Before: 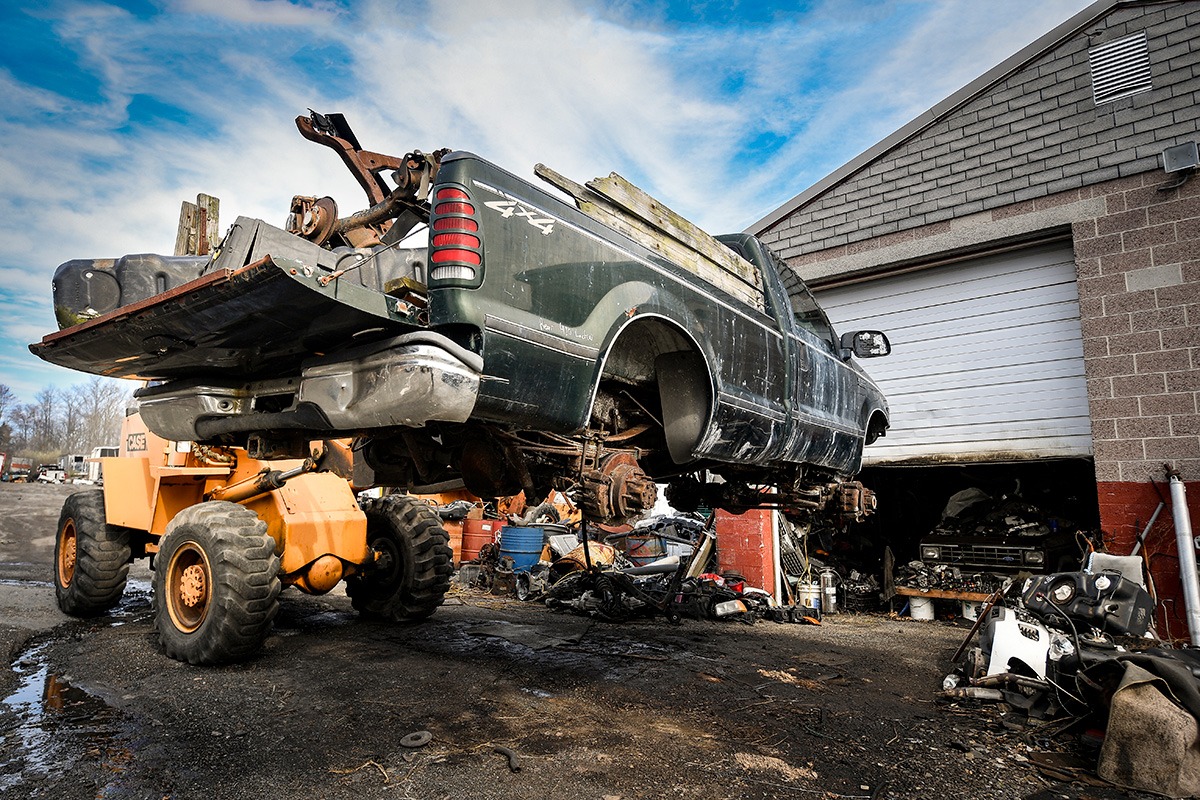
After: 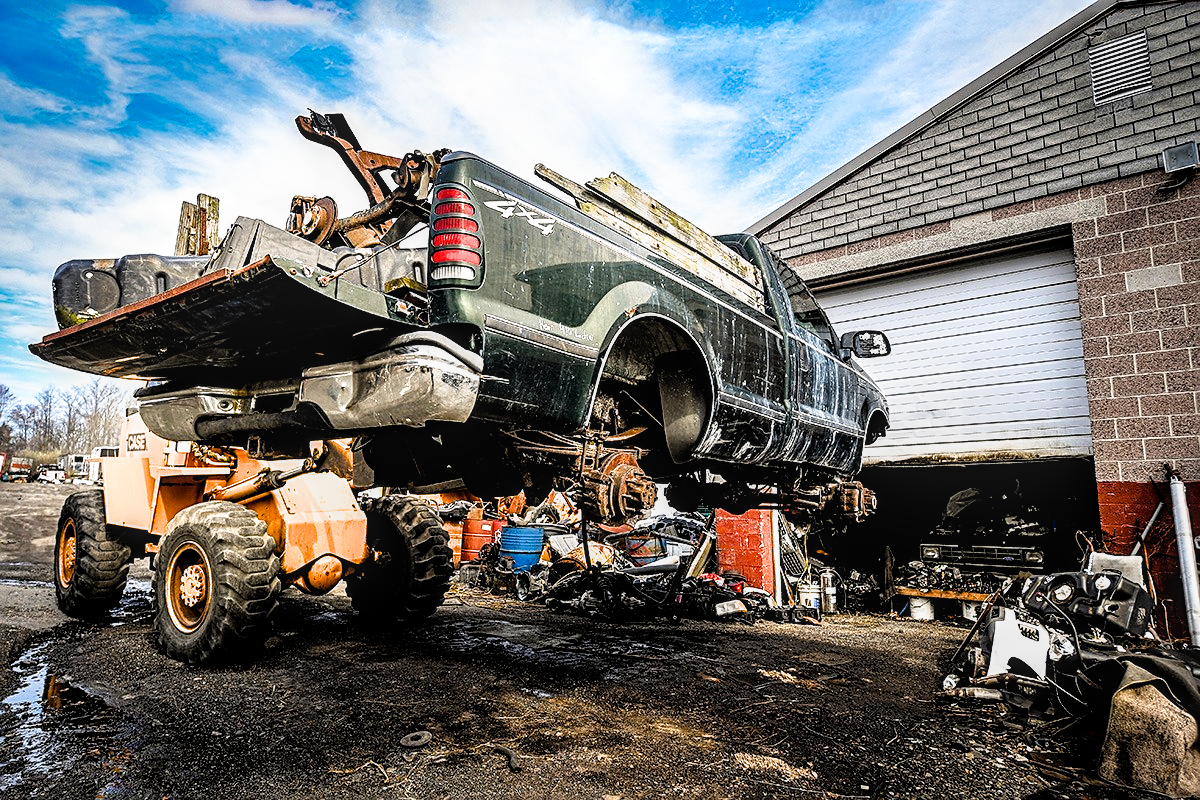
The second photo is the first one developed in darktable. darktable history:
sharpen: on, module defaults
filmic rgb: black relative exposure -6.35 EV, white relative exposure 2.79 EV, target black luminance 0%, hardness 4.63, latitude 67.79%, contrast 1.283, shadows ↔ highlights balance -3.2%, color science v5 (2021), contrast in shadows safe, contrast in highlights safe
local contrast: detail 130%
color balance rgb: linear chroma grading › shadows 31.474%, linear chroma grading › global chroma -2.405%, linear chroma grading › mid-tones 3.744%, perceptual saturation grading › global saturation 1.327%, perceptual saturation grading › highlights -2.784%, perceptual saturation grading › mid-tones 3.361%, perceptual saturation grading › shadows 8.916%, perceptual brilliance grading › global brilliance 12.632%, global vibrance 20%
